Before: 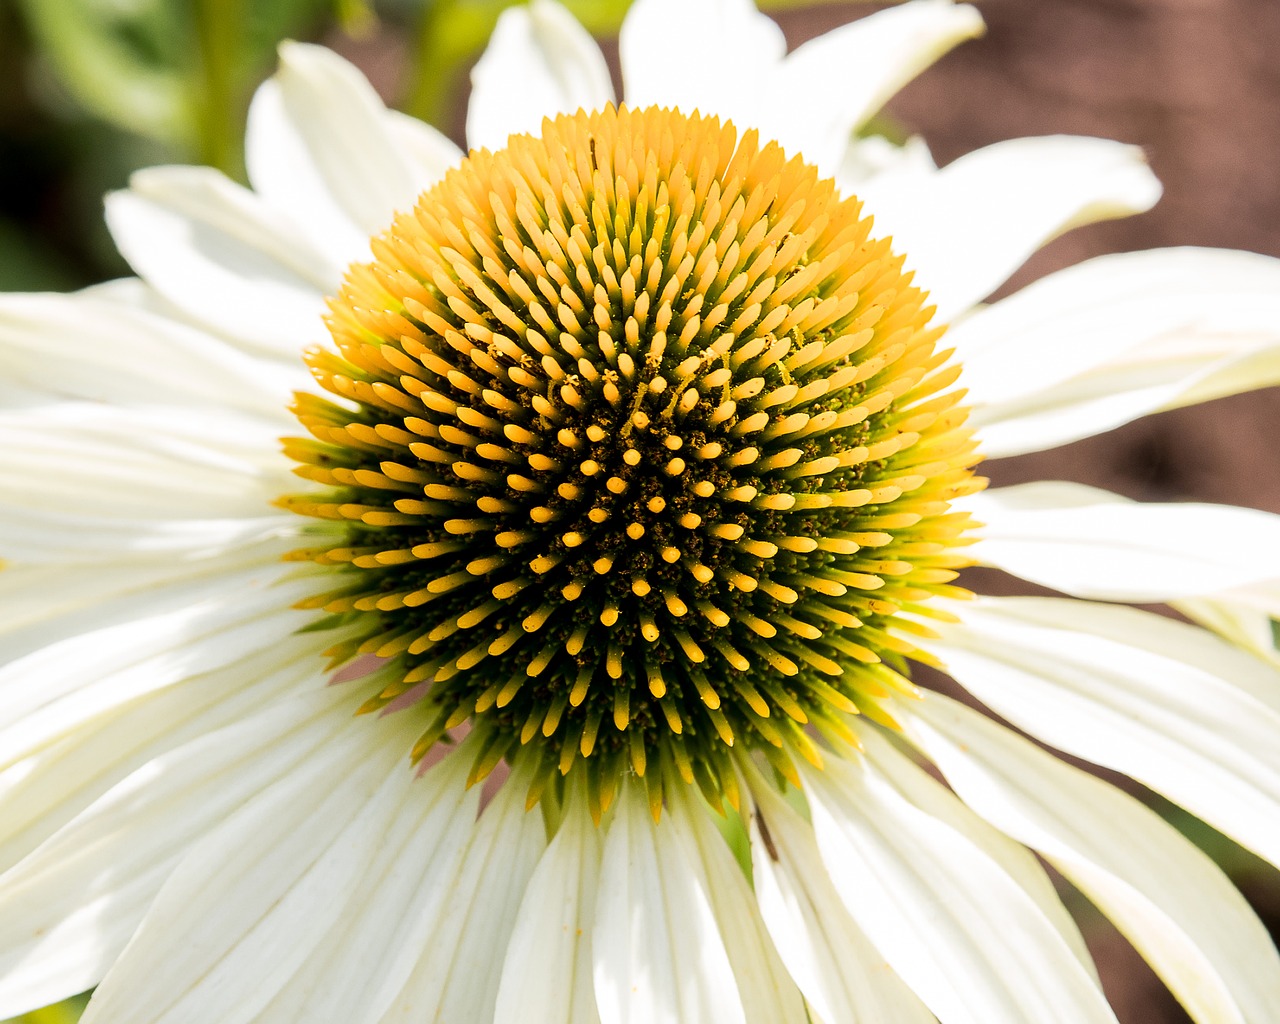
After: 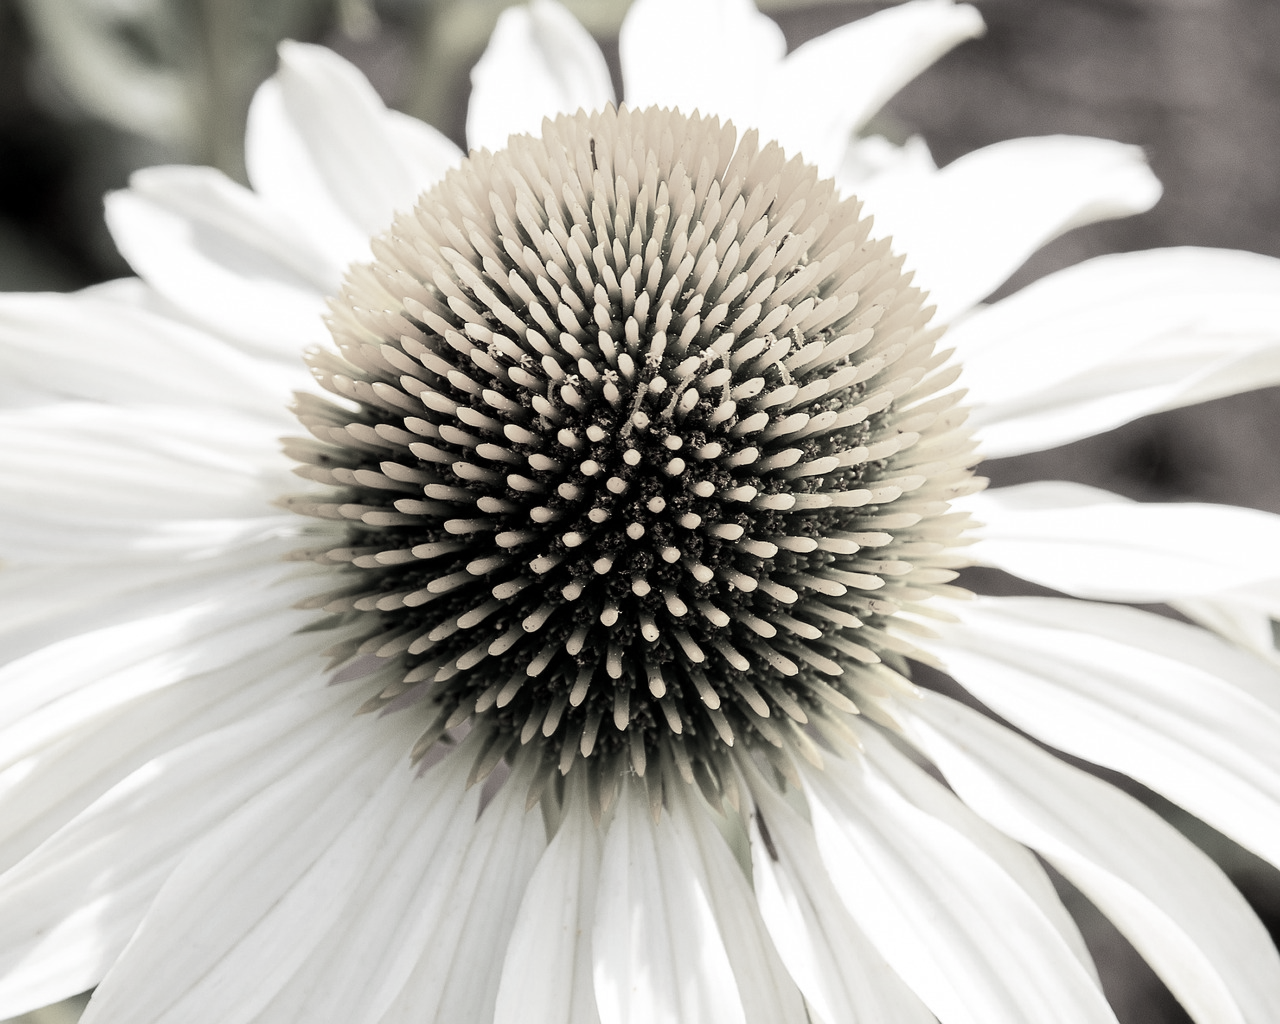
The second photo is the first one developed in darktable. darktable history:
color correction: highlights b* 0.053, saturation 0.15
